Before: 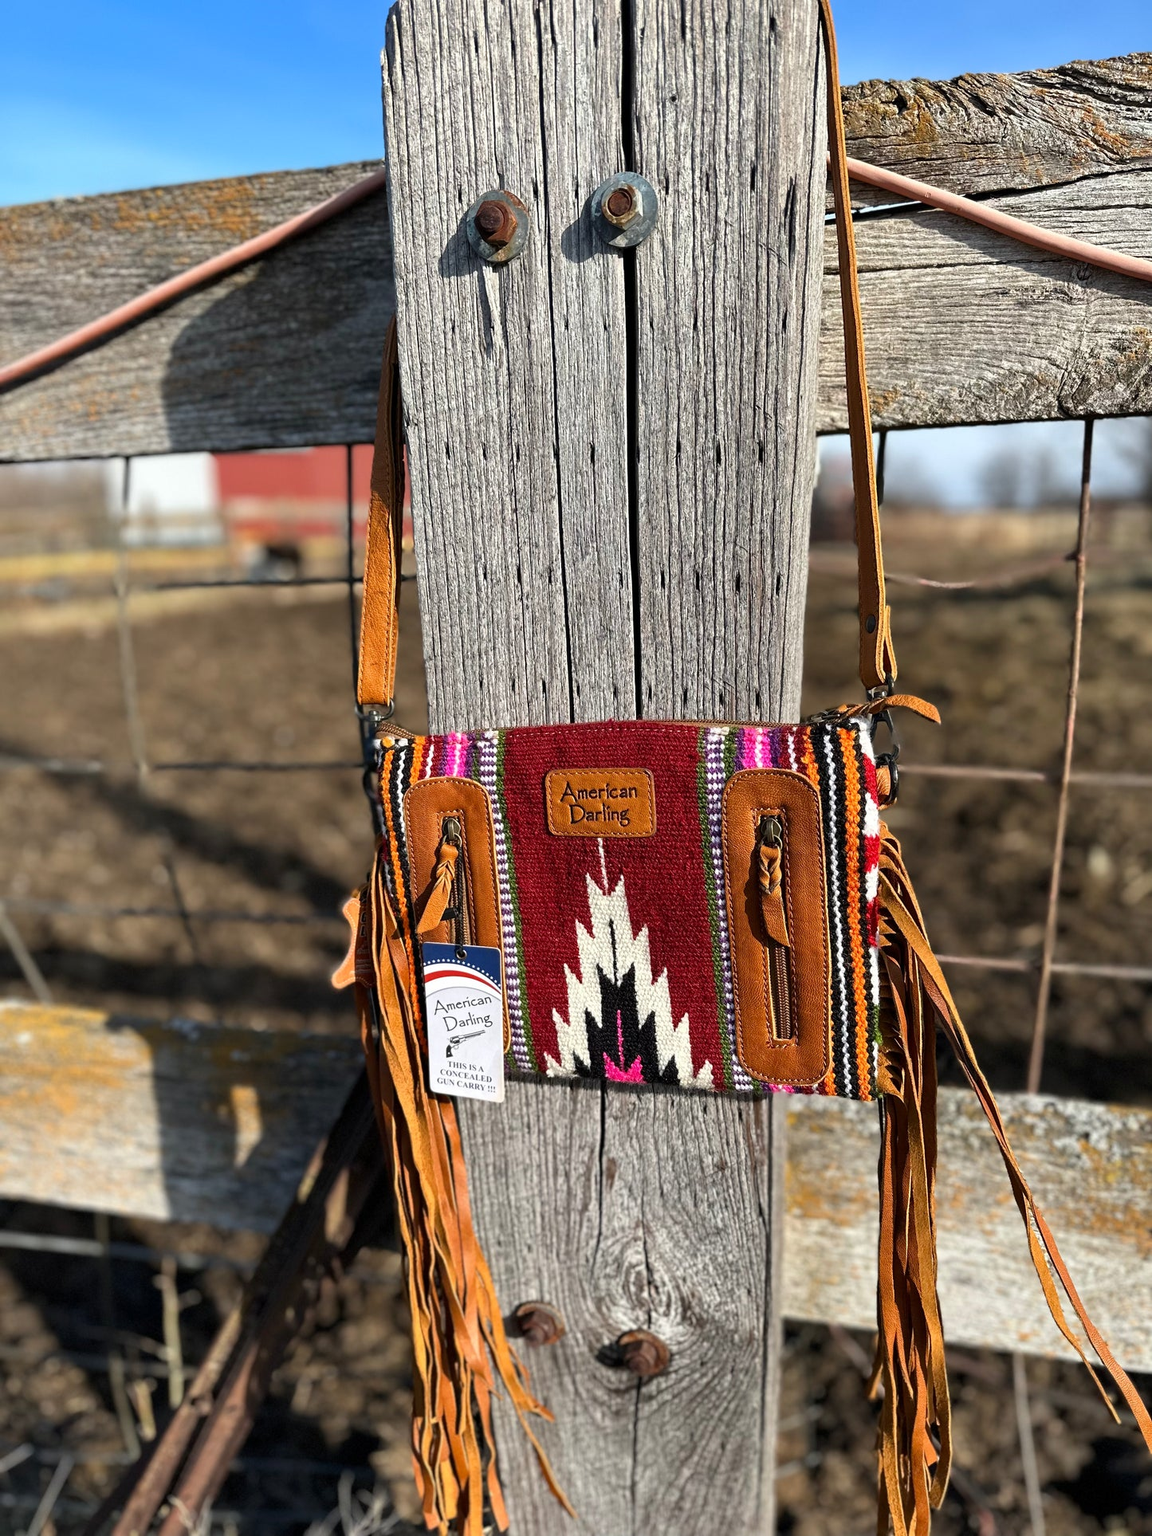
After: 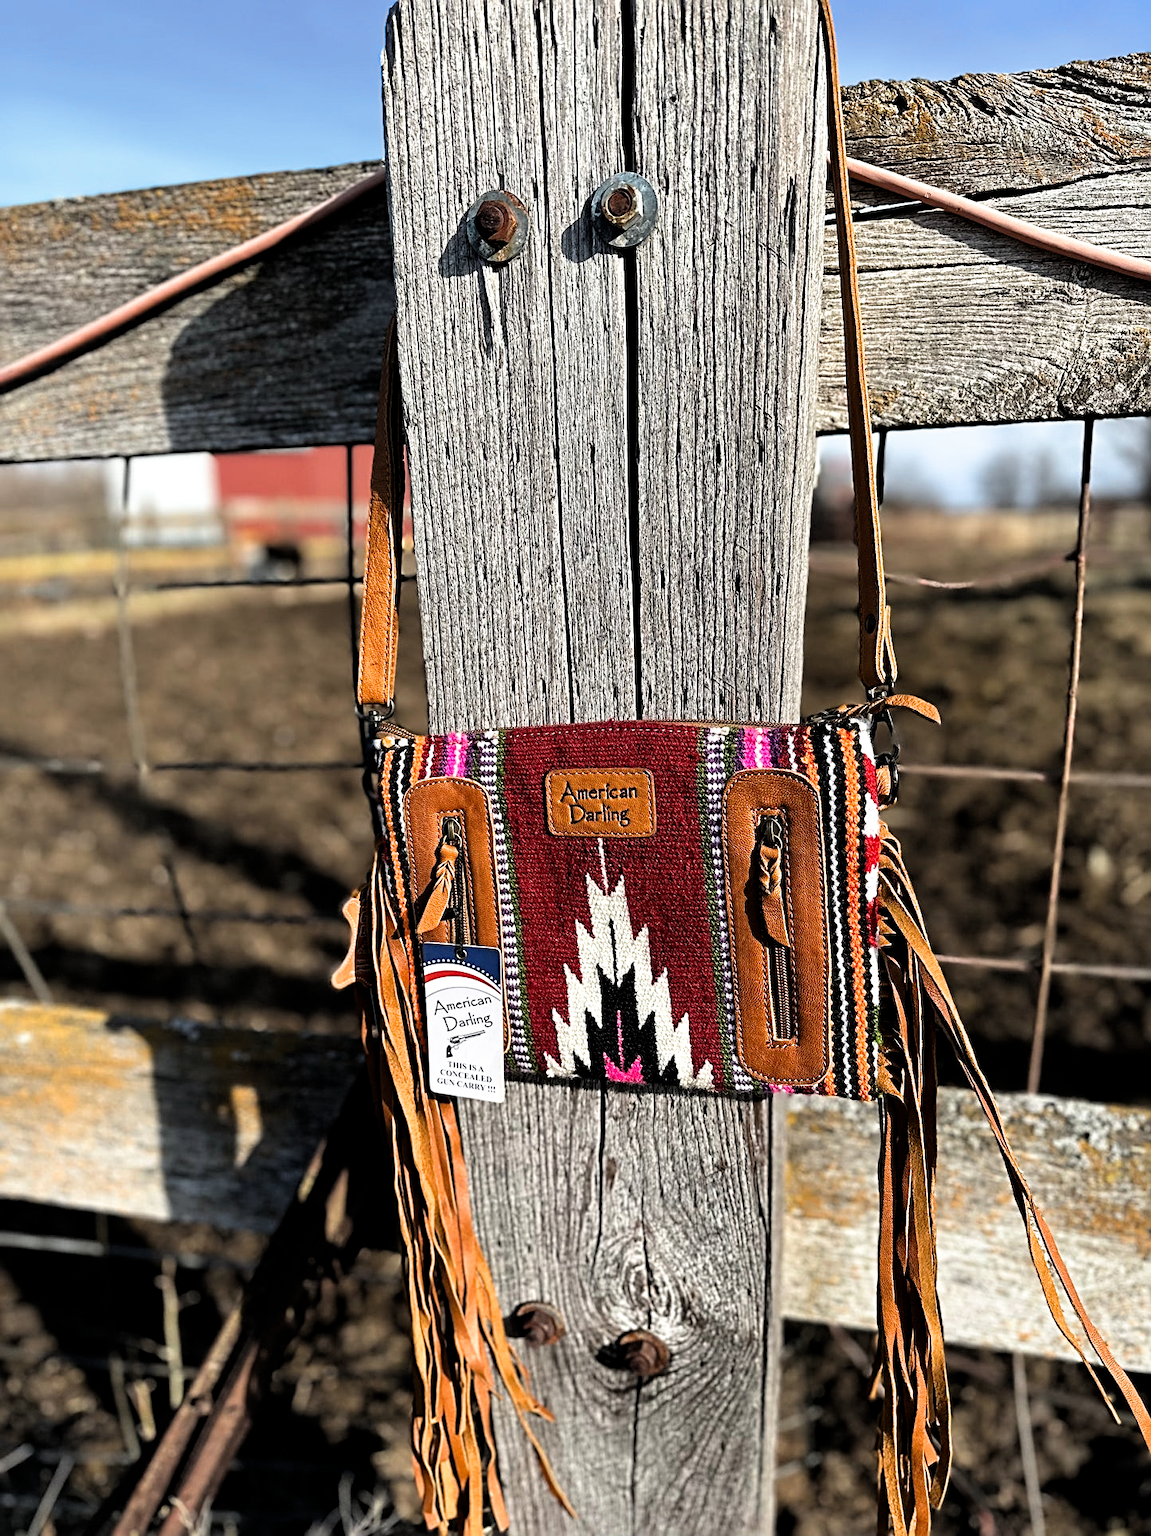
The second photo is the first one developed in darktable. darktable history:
sharpen: radius 2.754
filmic rgb: black relative exposure -8.74 EV, white relative exposure 2.65 EV, target black luminance 0%, target white luminance 99.997%, hardness 6.26, latitude 75.54%, contrast 1.324, highlights saturation mix -5.79%, add noise in highlights 0.001, color science v3 (2019), use custom middle-gray values true, contrast in highlights soft
